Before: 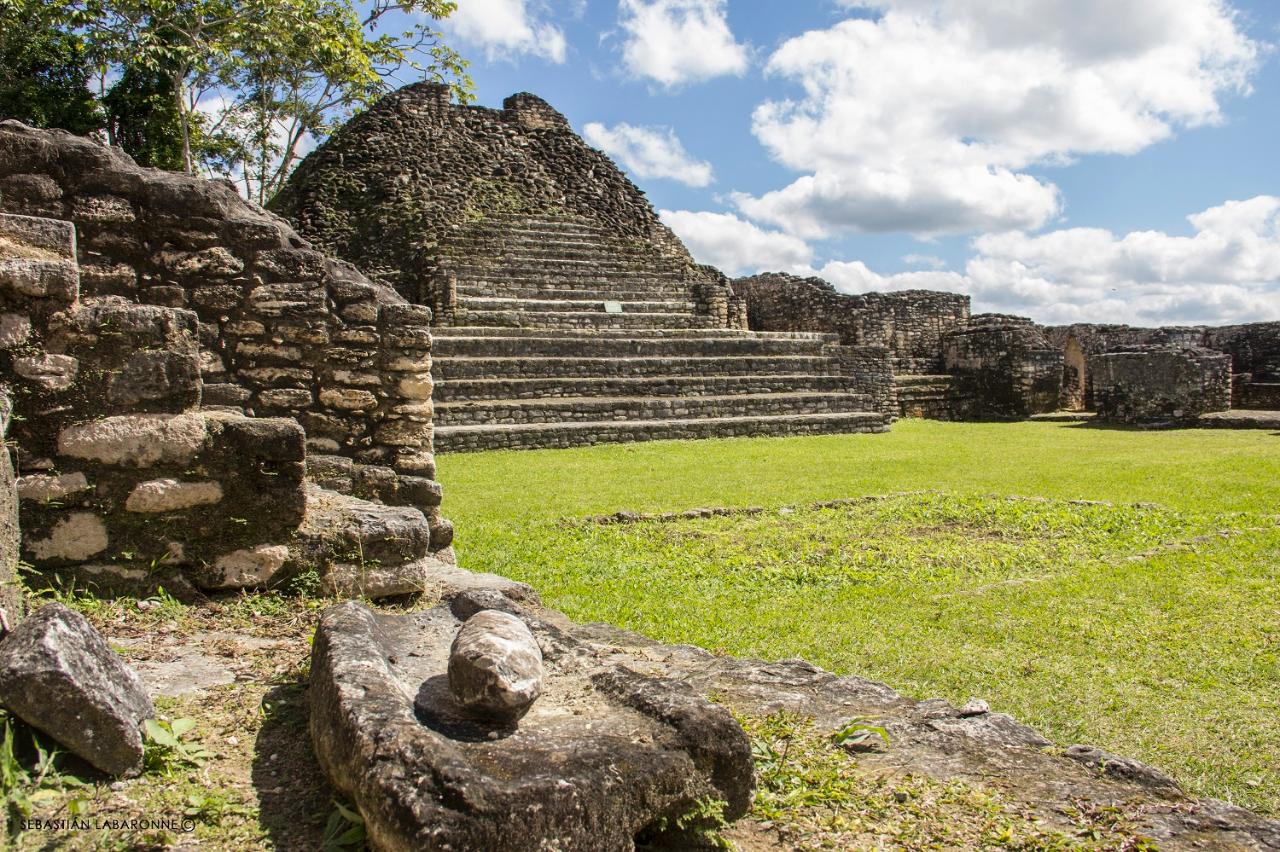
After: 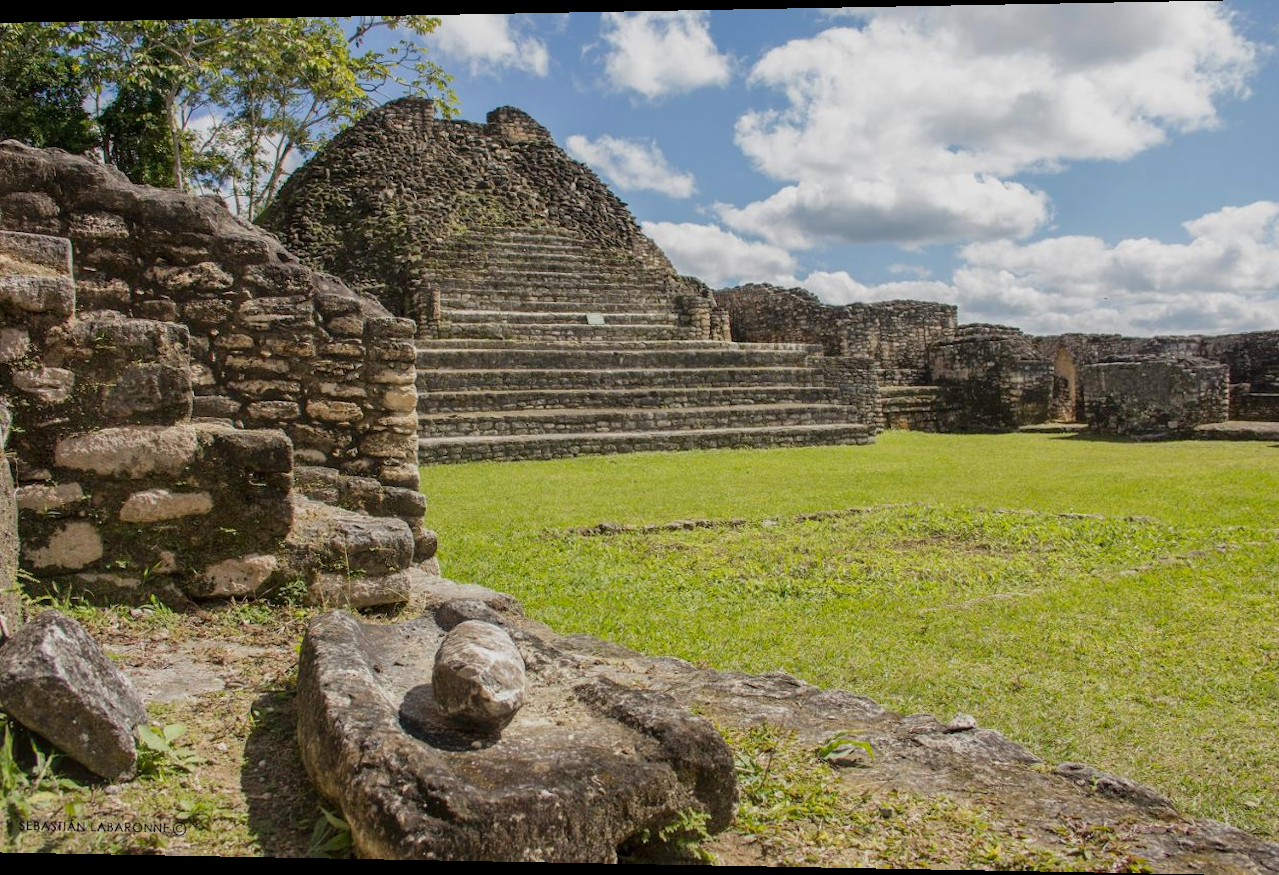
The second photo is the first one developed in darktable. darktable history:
rotate and perspective: lens shift (horizontal) -0.055, automatic cropping off
tone equalizer: -8 EV 0.25 EV, -7 EV 0.417 EV, -6 EV 0.417 EV, -5 EV 0.25 EV, -3 EV -0.25 EV, -2 EV -0.417 EV, -1 EV -0.417 EV, +0 EV -0.25 EV, edges refinement/feathering 500, mask exposure compensation -1.57 EV, preserve details guided filter
